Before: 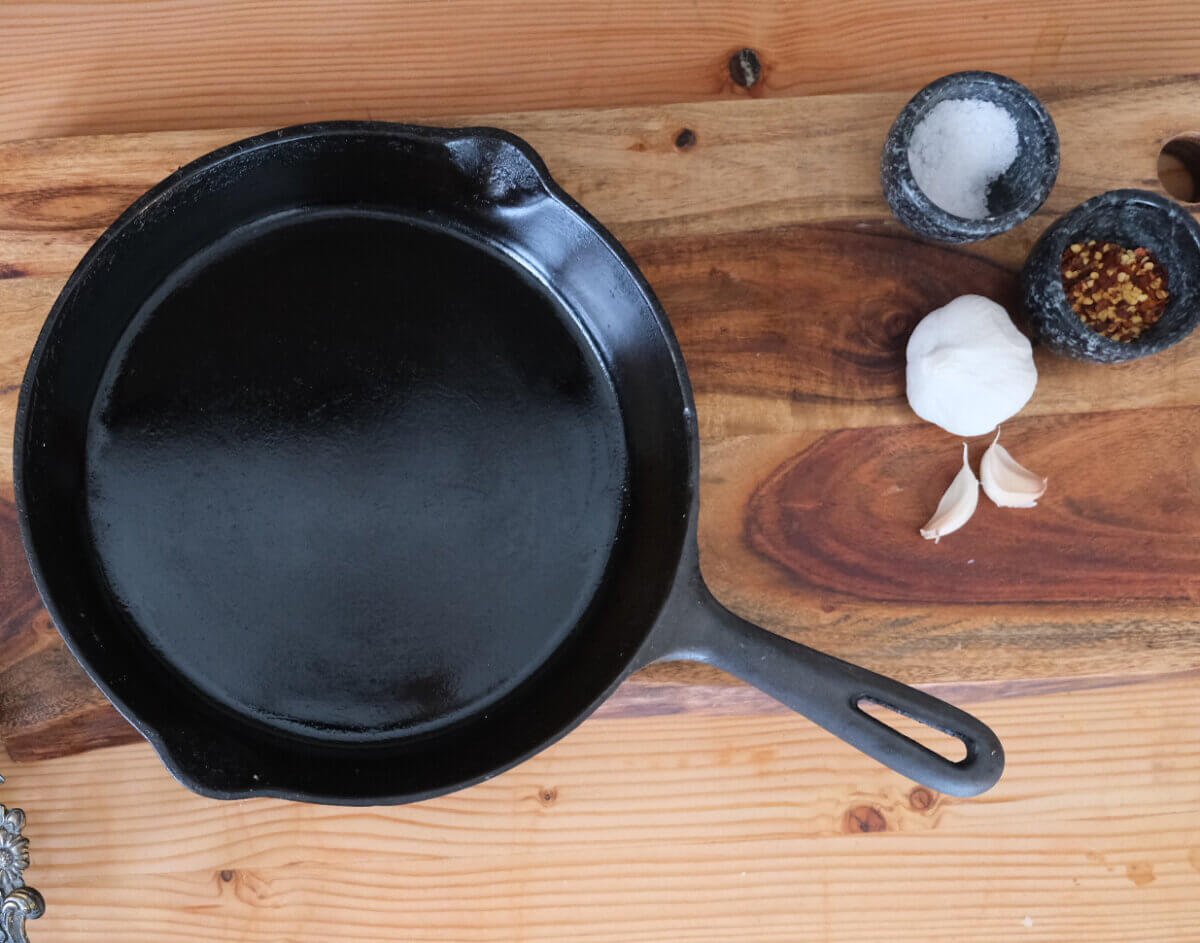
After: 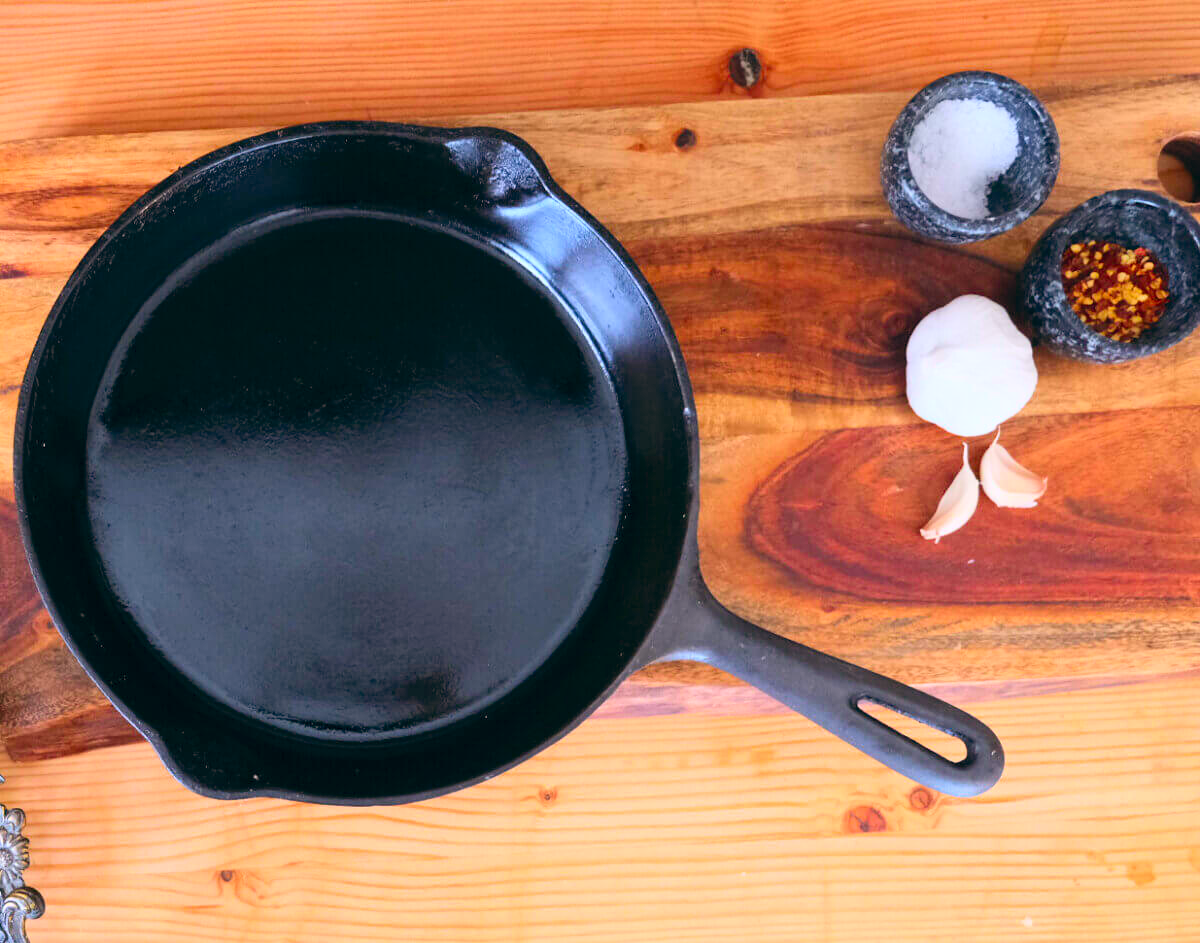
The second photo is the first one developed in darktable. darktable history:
color balance: lift [0.998, 0.998, 1.001, 1.002], gamma [0.995, 1.025, 0.992, 0.975], gain [0.995, 1.02, 0.997, 0.98]
contrast brightness saturation: contrast 0.2, brightness 0.2, saturation 0.8
rotate and perspective: crop left 0, crop top 0
